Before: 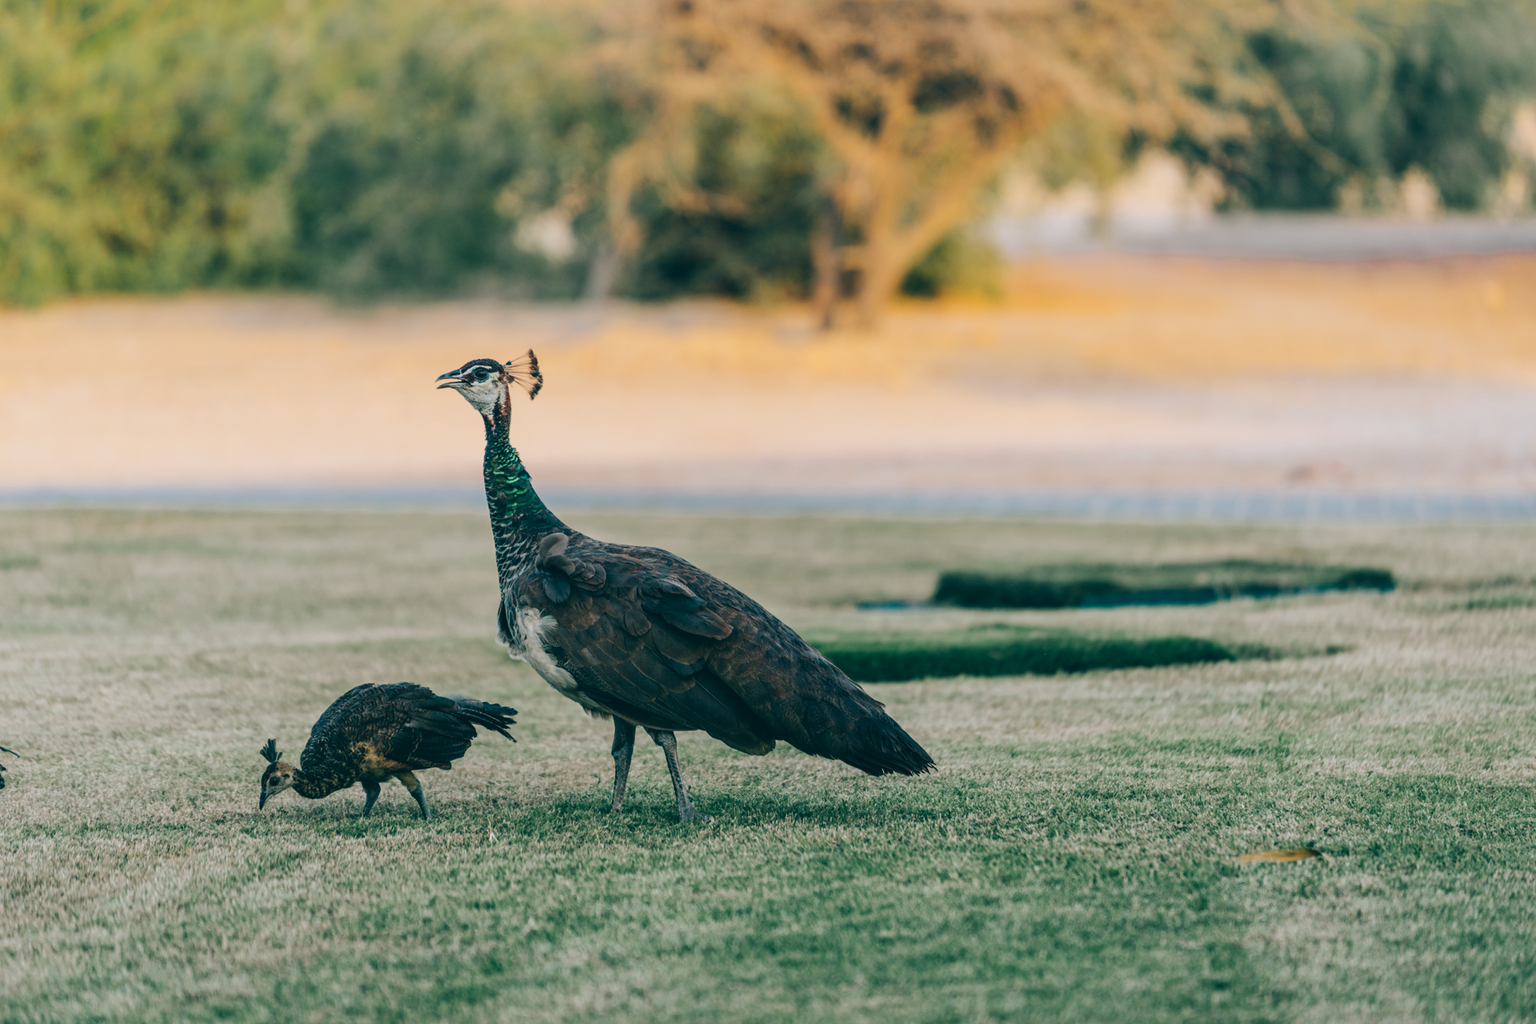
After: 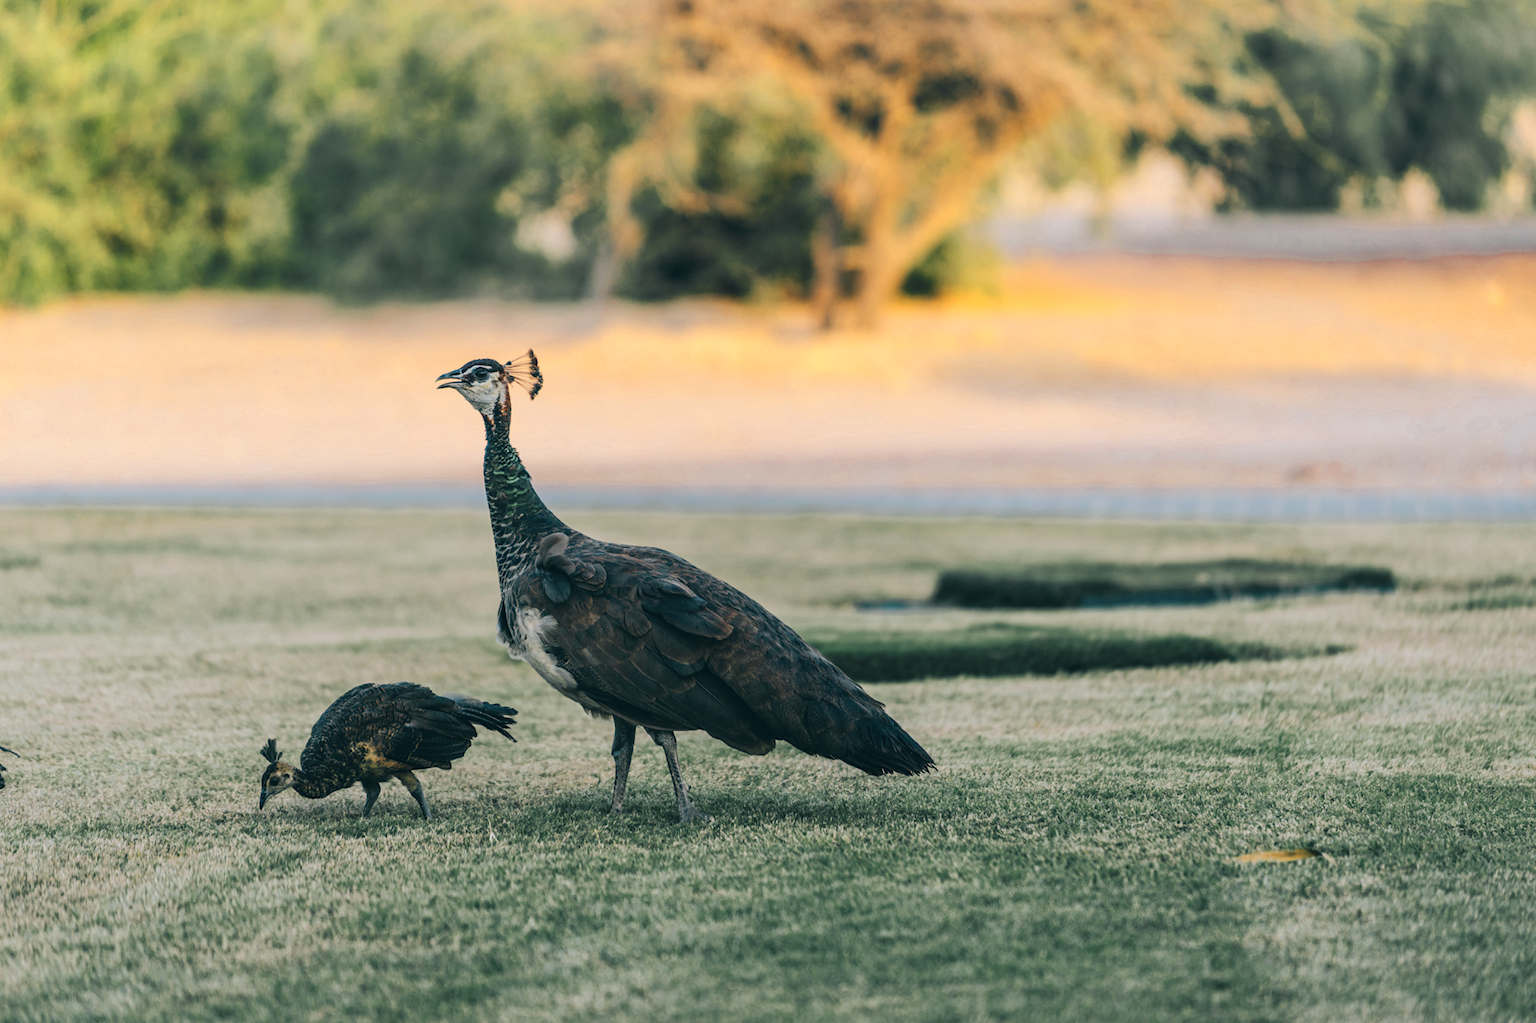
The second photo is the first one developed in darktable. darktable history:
color zones: curves: ch0 [(0.004, 0.305) (0.261, 0.623) (0.389, 0.399) (0.708, 0.571) (0.947, 0.34)]; ch1 [(0.025, 0.645) (0.229, 0.584) (0.326, 0.551) (0.484, 0.262) (0.757, 0.643)]
